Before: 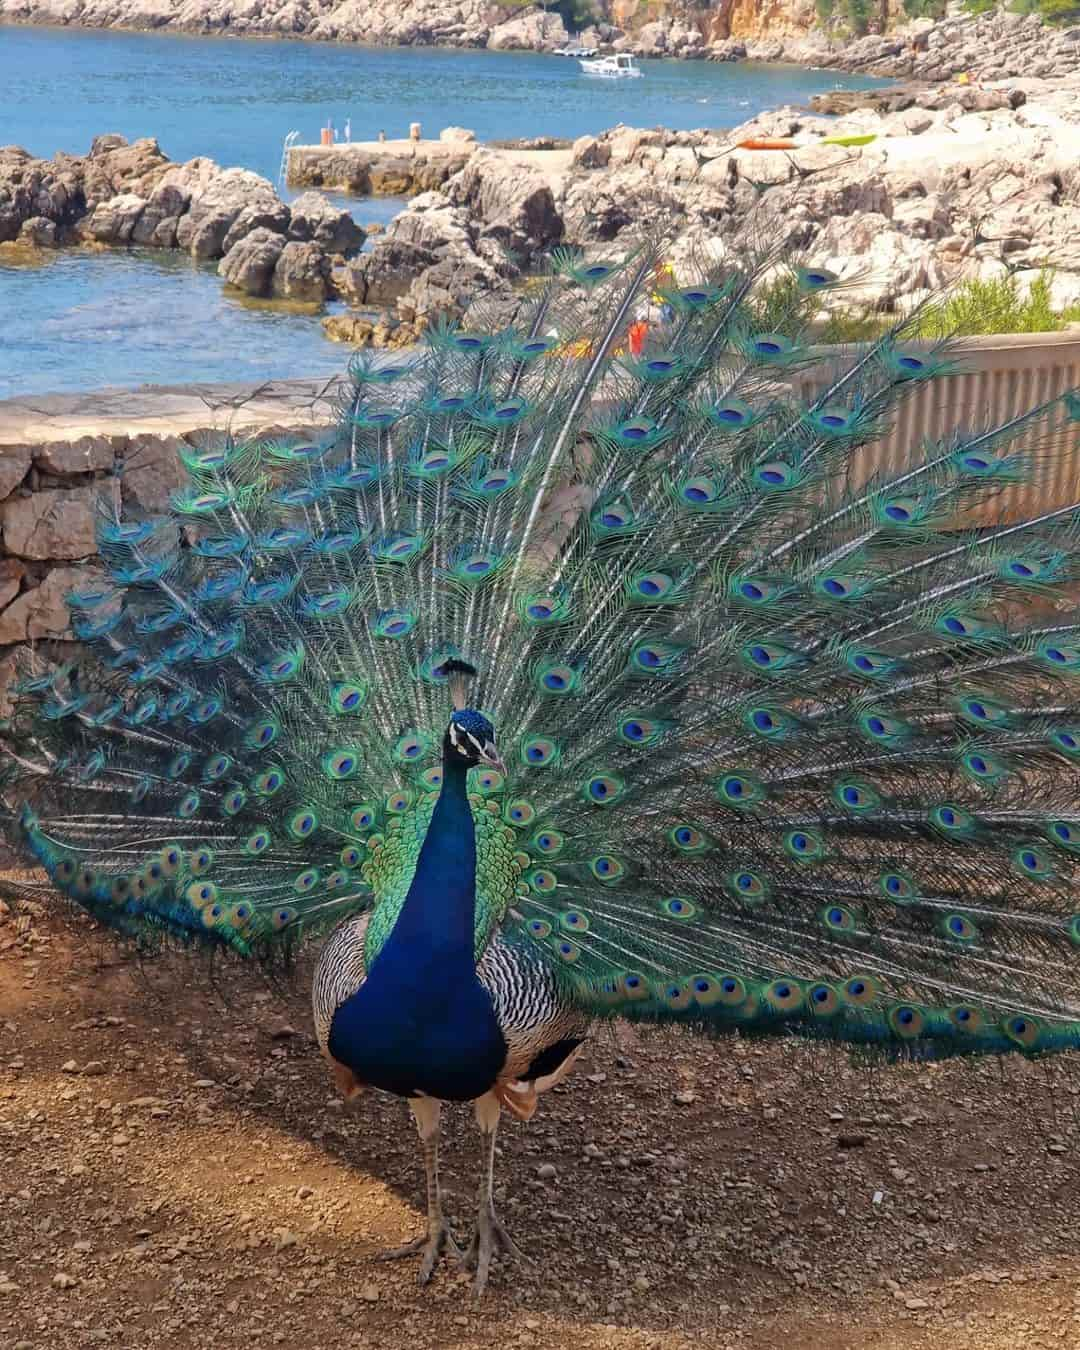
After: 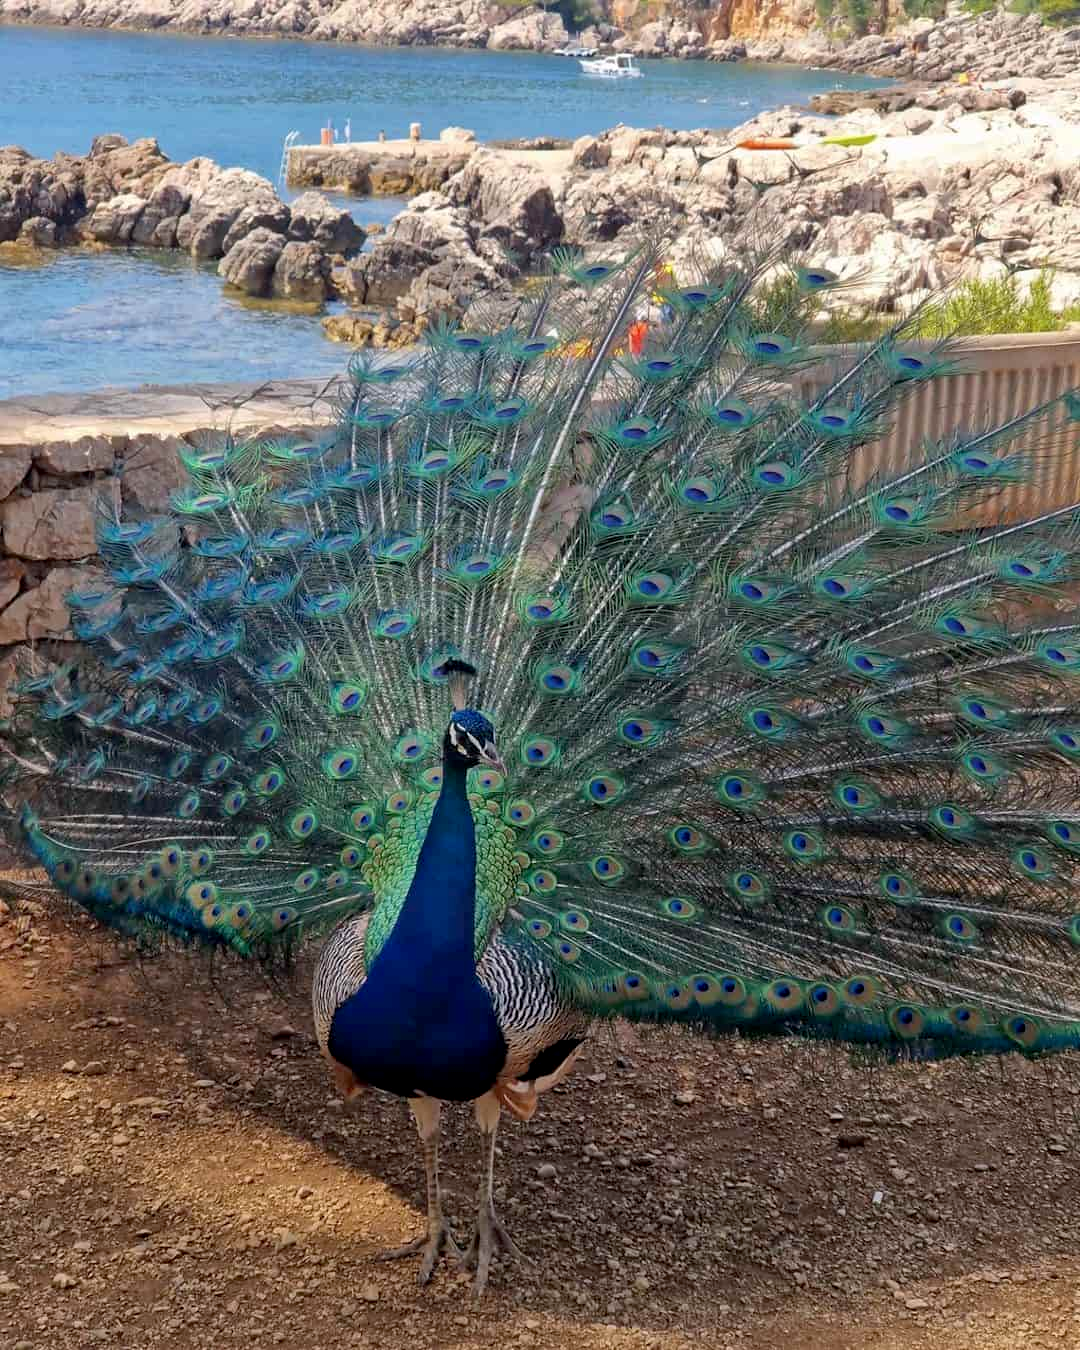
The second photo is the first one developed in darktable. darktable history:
exposure: black level correction 0.005, exposure 0.001 EV, compensate highlight preservation false
